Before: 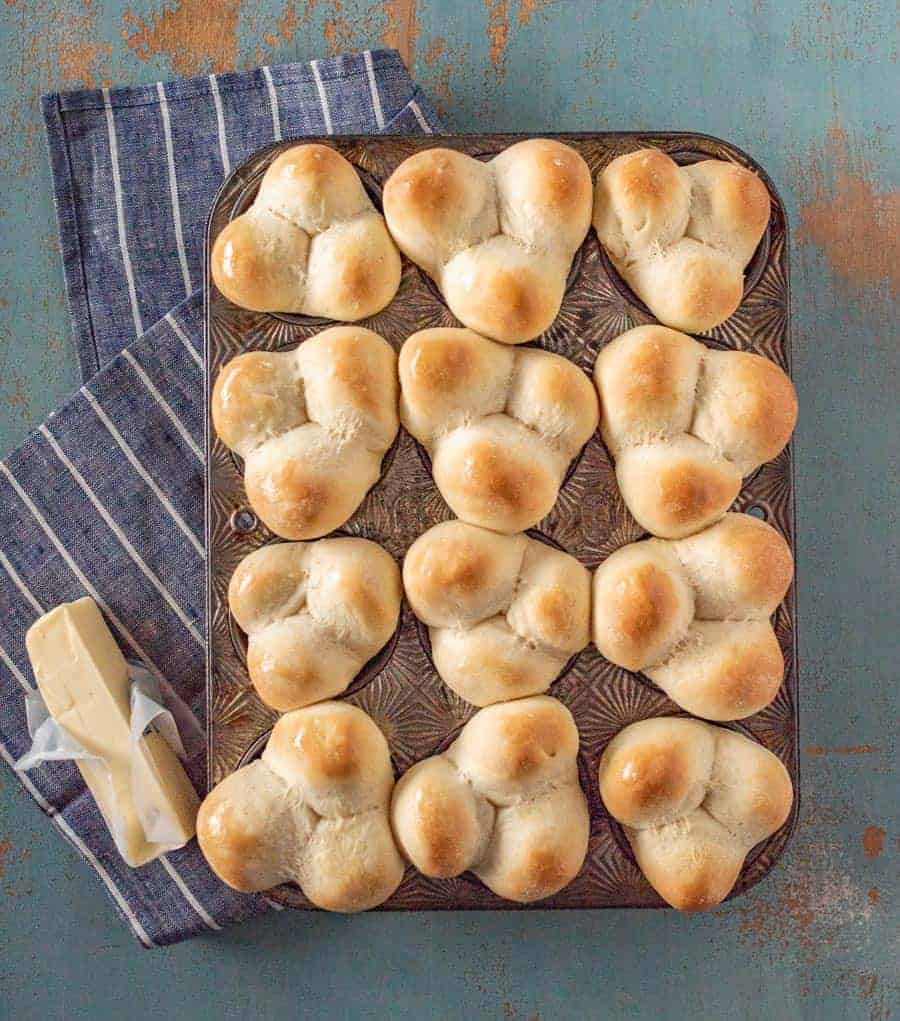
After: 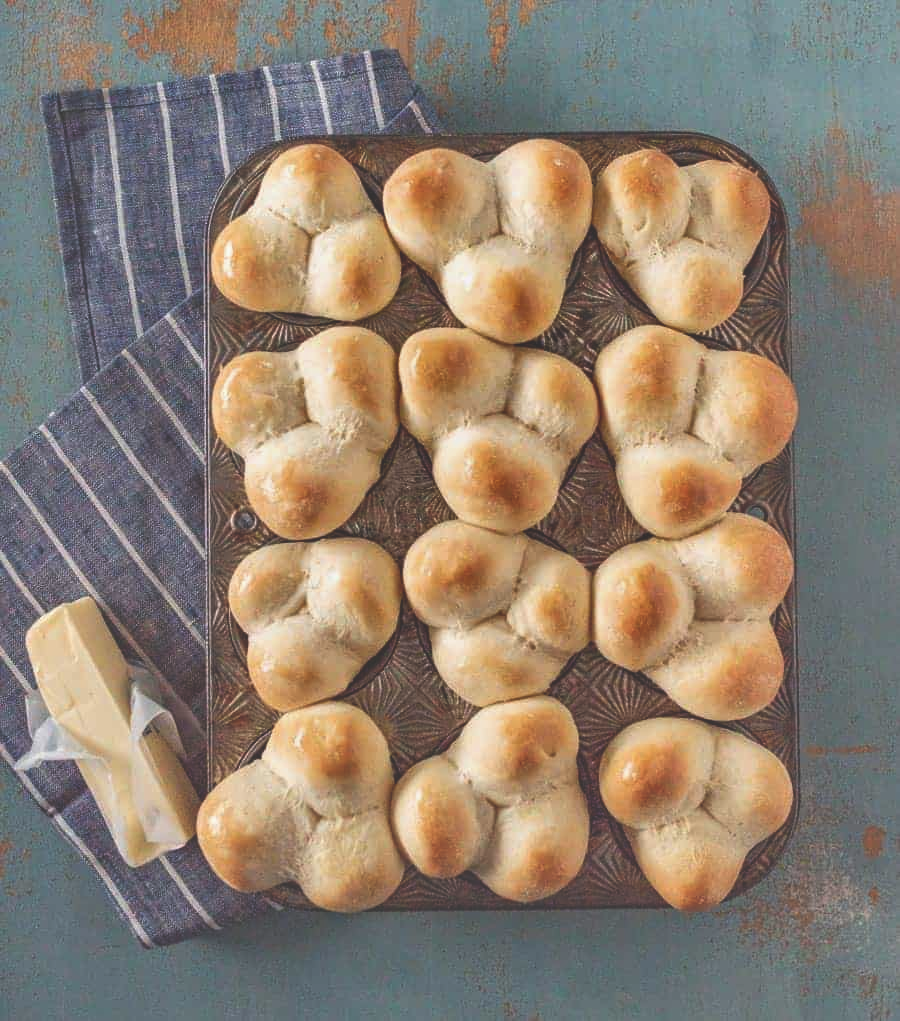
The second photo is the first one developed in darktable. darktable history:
shadows and highlights: white point adjustment -3.8, highlights -63.43, shadows color adjustment 99.16%, highlights color adjustment 0.444%, soften with gaussian
exposure: black level correction -0.042, exposure 0.059 EV, compensate highlight preservation false
tone equalizer: on, module defaults
